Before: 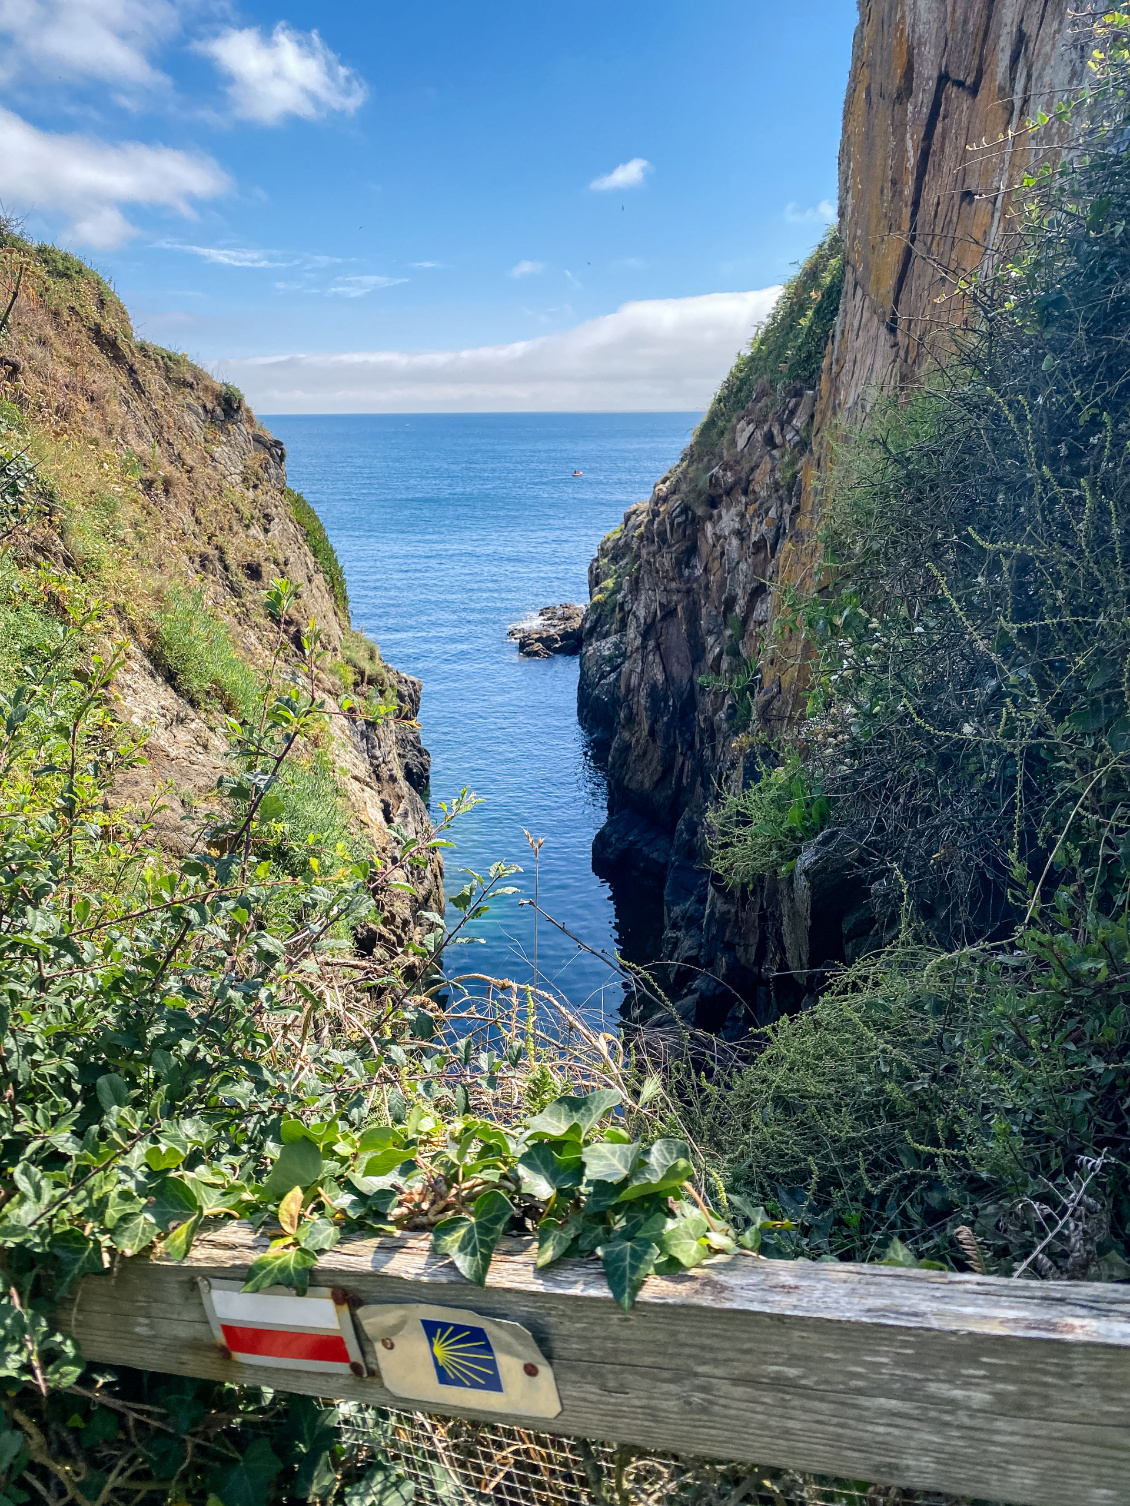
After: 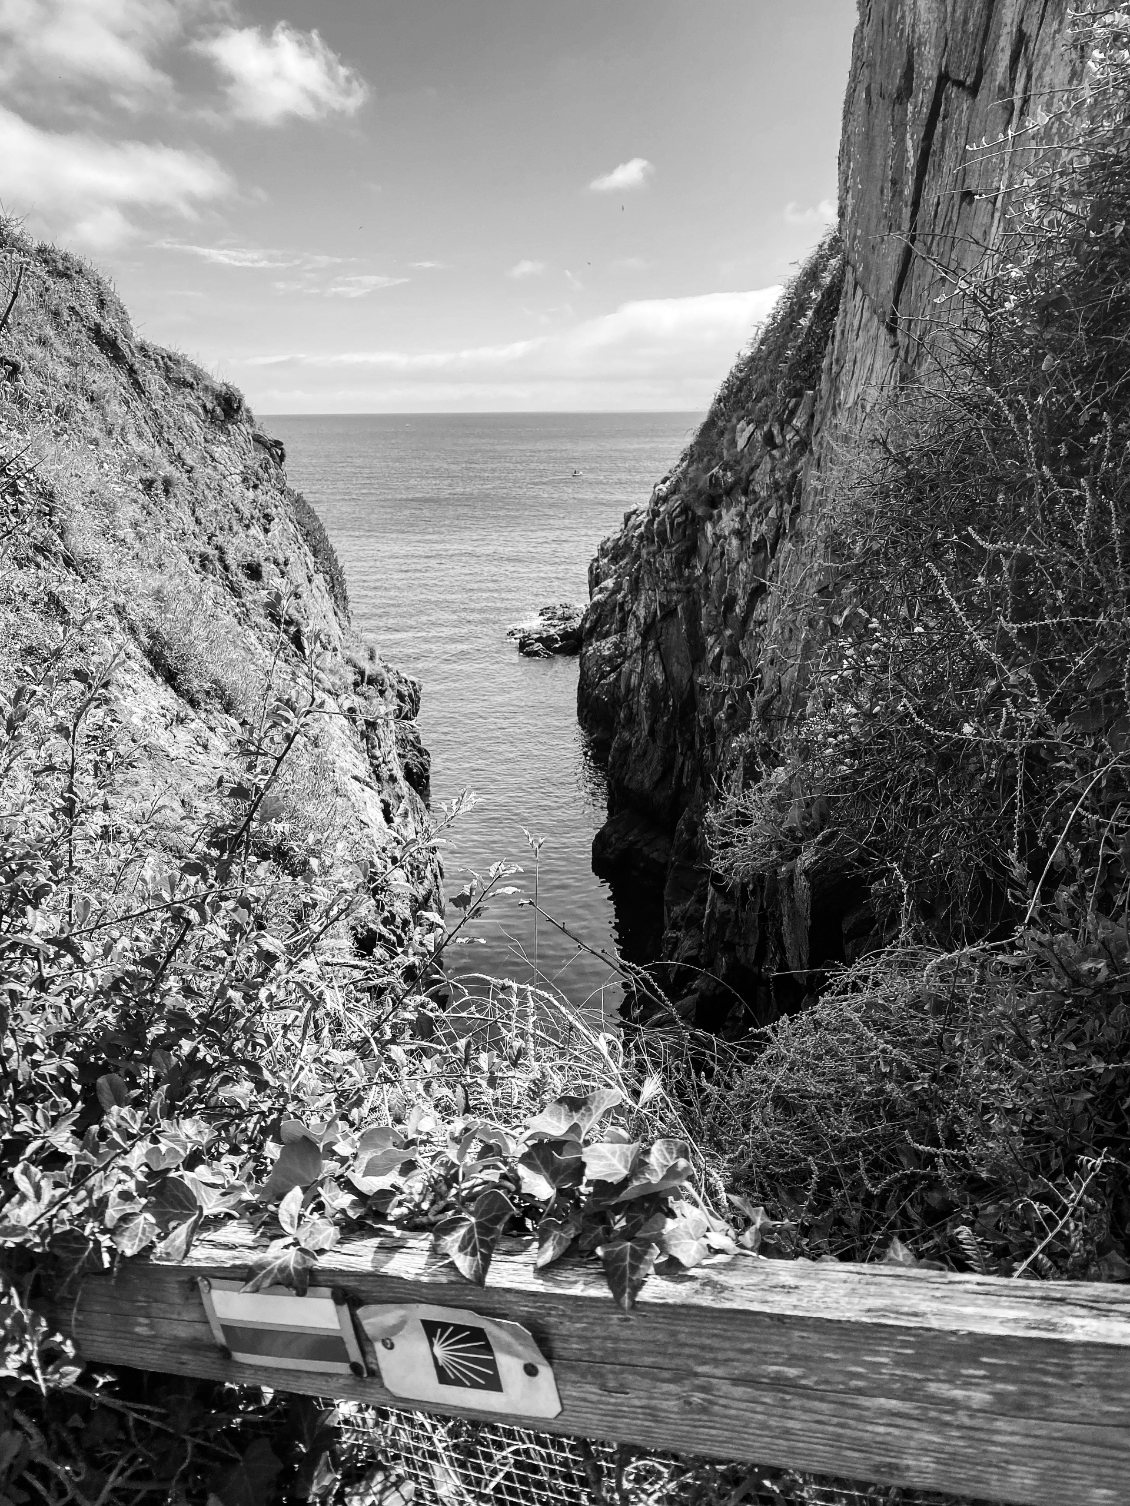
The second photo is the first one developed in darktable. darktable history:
color correction: highlights a* -0.137, highlights b* -5.91, shadows a* -0.137, shadows b* -0.137
shadows and highlights: shadows 12, white point adjustment 1.2, highlights -0.36, soften with gaussian
monochrome: on, module defaults
contrast brightness saturation: contrast 0.22
